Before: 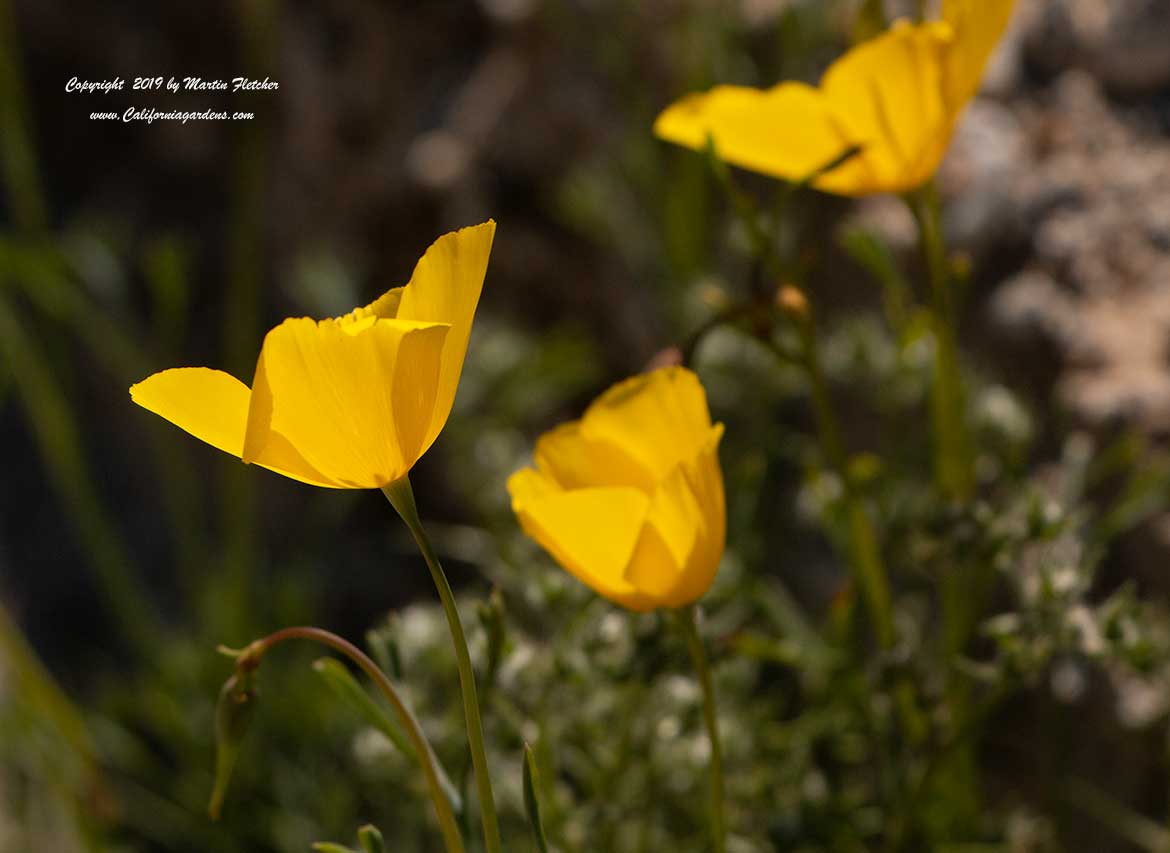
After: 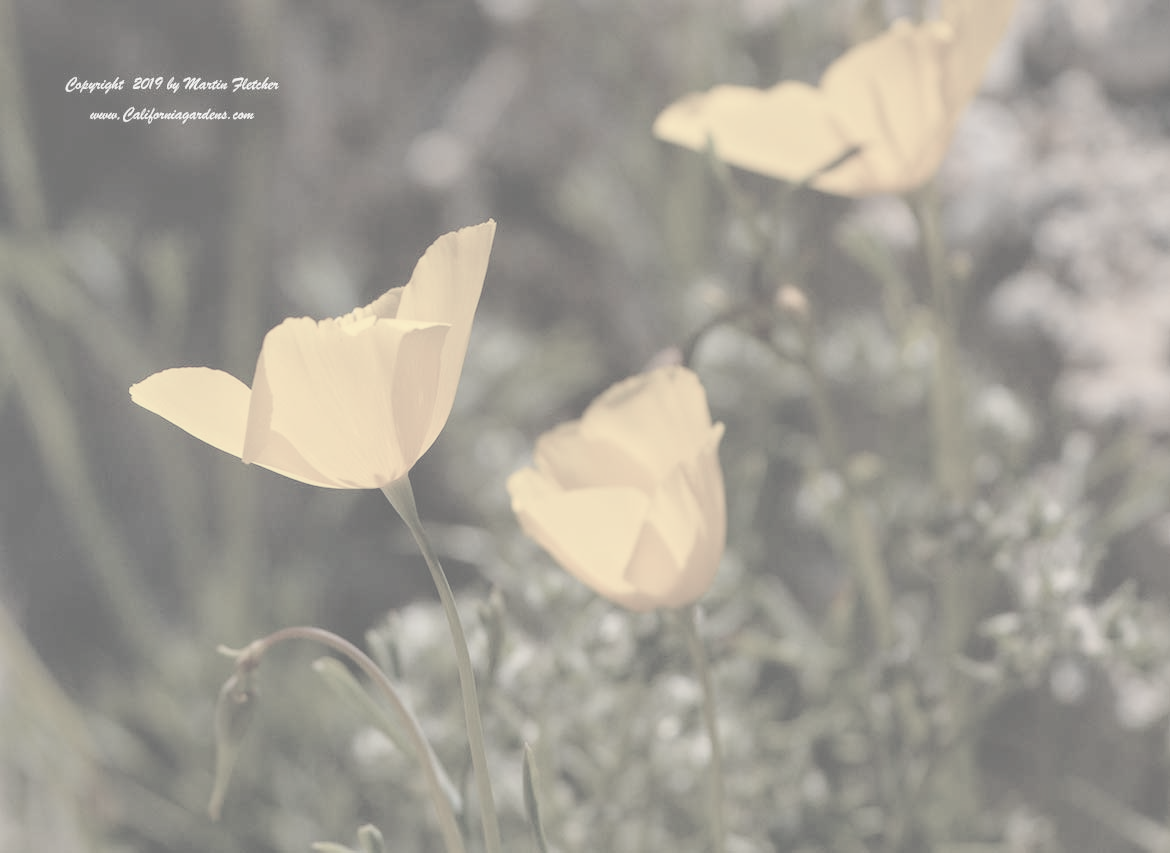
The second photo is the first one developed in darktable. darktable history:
local contrast: on, module defaults
contrast brightness saturation: contrast -0.32, brightness 0.75, saturation -0.78
